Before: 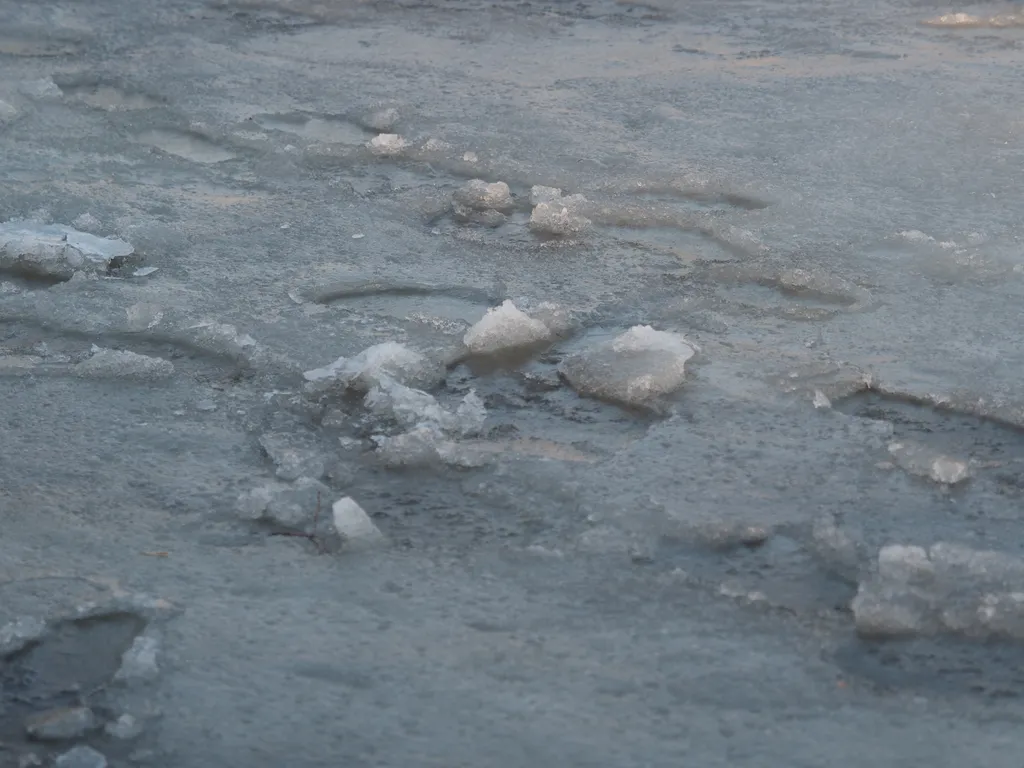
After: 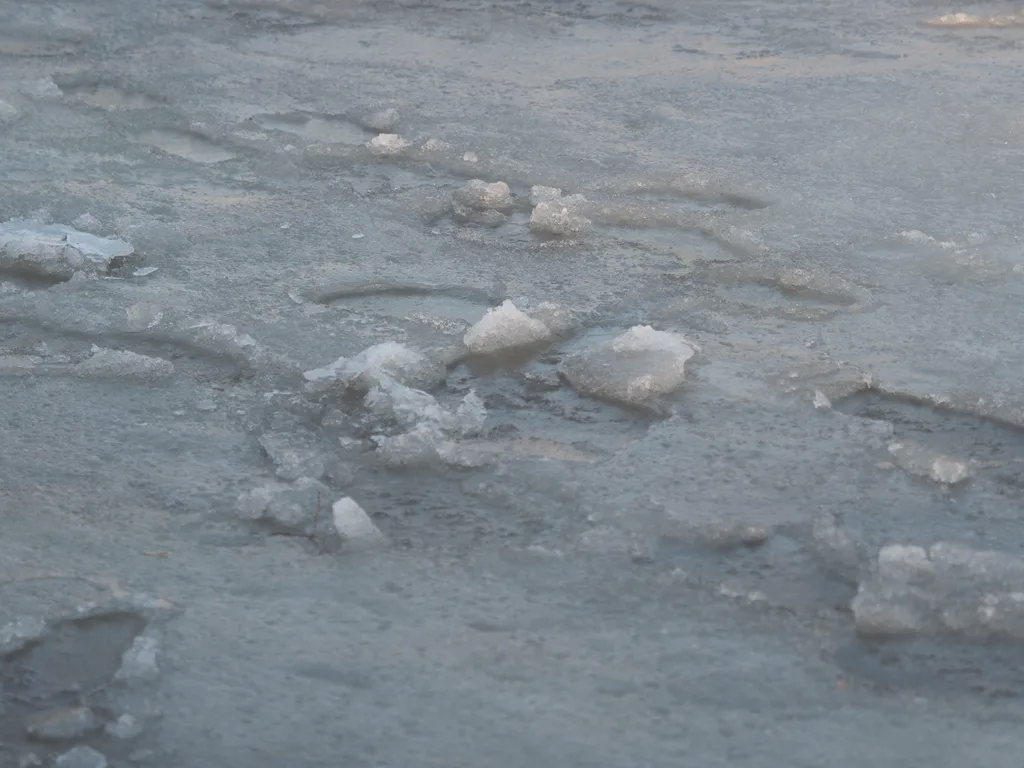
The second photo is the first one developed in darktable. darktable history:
exposure: black level correction -0.04, exposure 0.062 EV, compensate highlight preservation false
